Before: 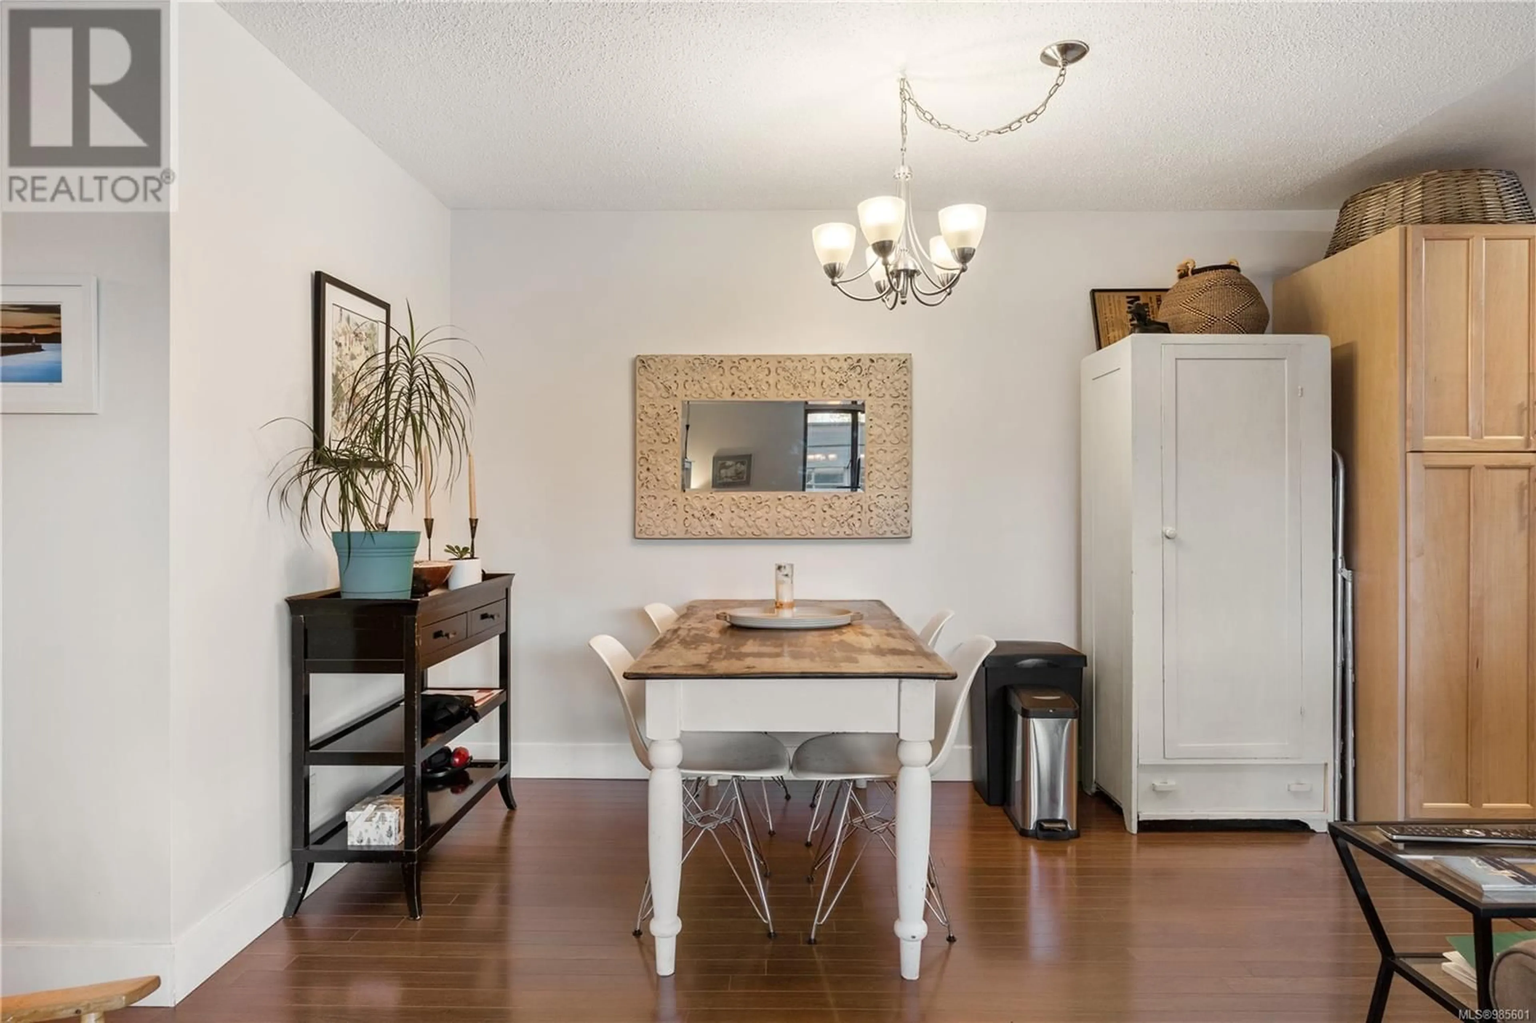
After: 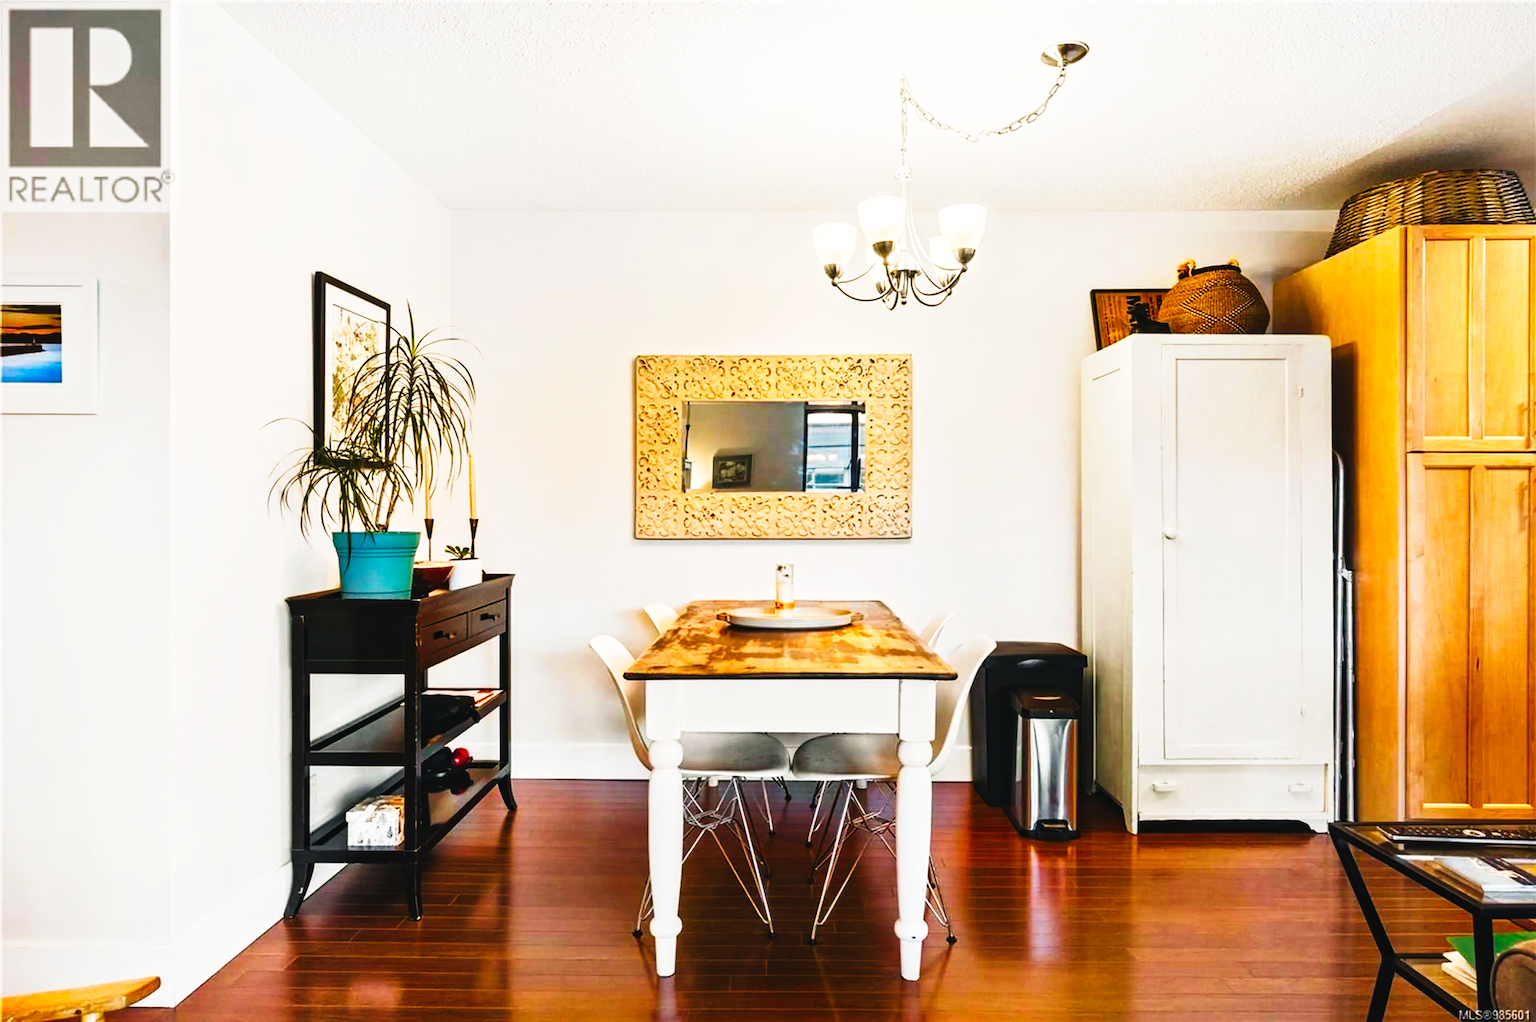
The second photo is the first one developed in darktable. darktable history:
color balance rgb: shadows lift › chroma 2.044%, shadows lift › hue 221.11°, perceptual saturation grading › global saturation 20%, perceptual saturation grading › highlights -25.315%, perceptual saturation grading › shadows 25.603%, global vibrance 45.692%
tone curve: curves: ch0 [(0, 0) (0.003, 0.001) (0.011, 0.005) (0.025, 0.009) (0.044, 0.014) (0.069, 0.018) (0.1, 0.025) (0.136, 0.029) (0.177, 0.042) (0.224, 0.064) (0.277, 0.107) (0.335, 0.182) (0.399, 0.3) (0.468, 0.462) (0.543, 0.639) (0.623, 0.802) (0.709, 0.916) (0.801, 0.963) (0.898, 0.988) (1, 1)], preserve colors none
contrast brightness saturation: contrast 0.052
crop: bottom 0.063%
tone equalizer: -7 EV 0.169 EV, -6 EV 0.087 EV, -5 EV 0.1 EV, -4 EV 0.045 EV, -2 EV -0.031 EV, -1 EV -0.041 EV, +0 EV -0.067 EV
local contrast: mode bilateral grid, contrast 28, coarseness 16, detail 116%, midtone range 0.2
exposure: black level correction -0.027, compensate highlight preservation false
